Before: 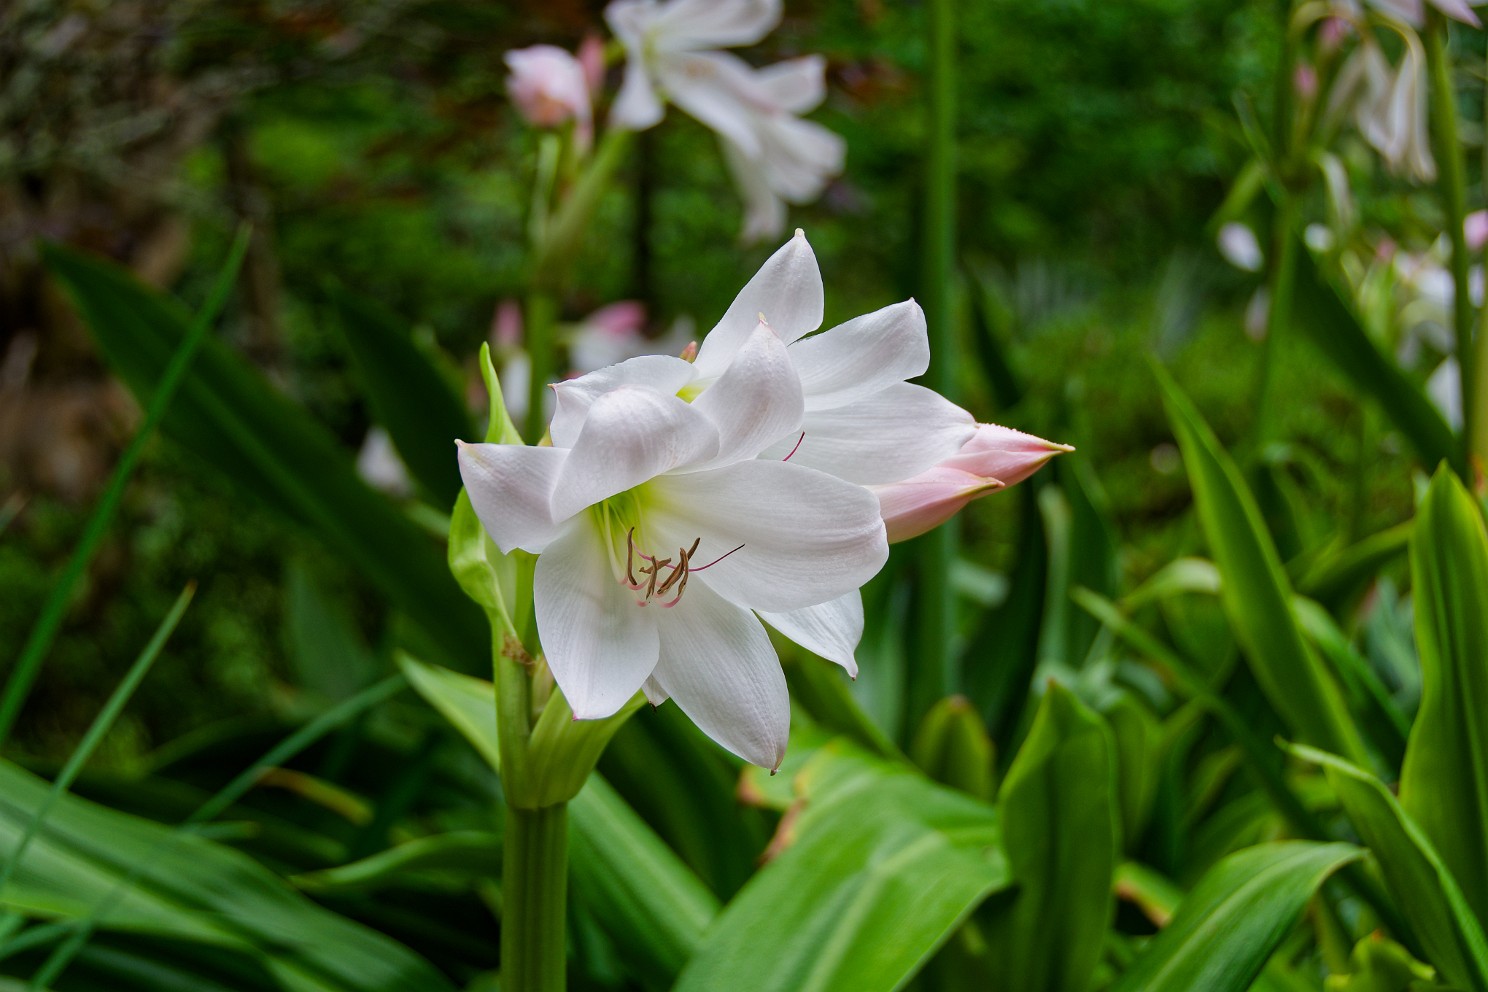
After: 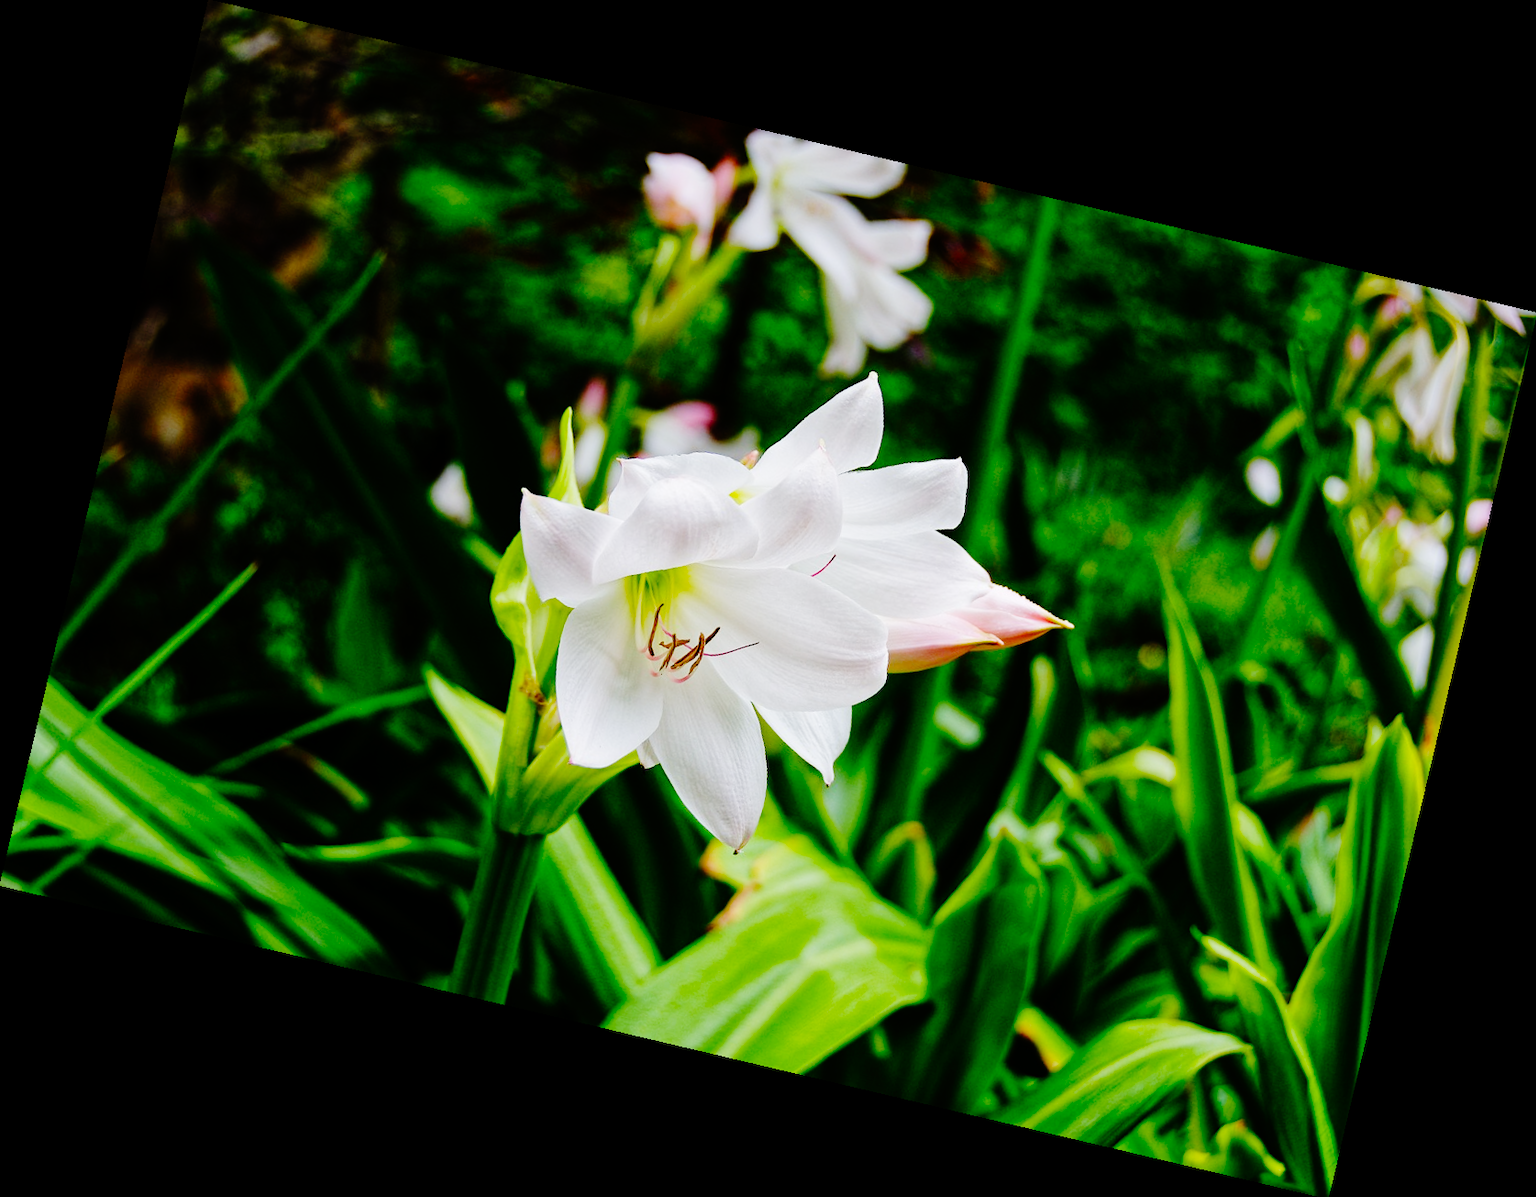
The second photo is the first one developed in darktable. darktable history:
base curve: curves: ch0 [(0, 0) (0.036, 0.01) (0.123, 0.254) (0.258, 0.504) (0.507, 0.748) (1, 1)], preserve colors none
tone equalizer: on, module defaults
rotate and perspective: rotation 13.27°, automatic cropping off
